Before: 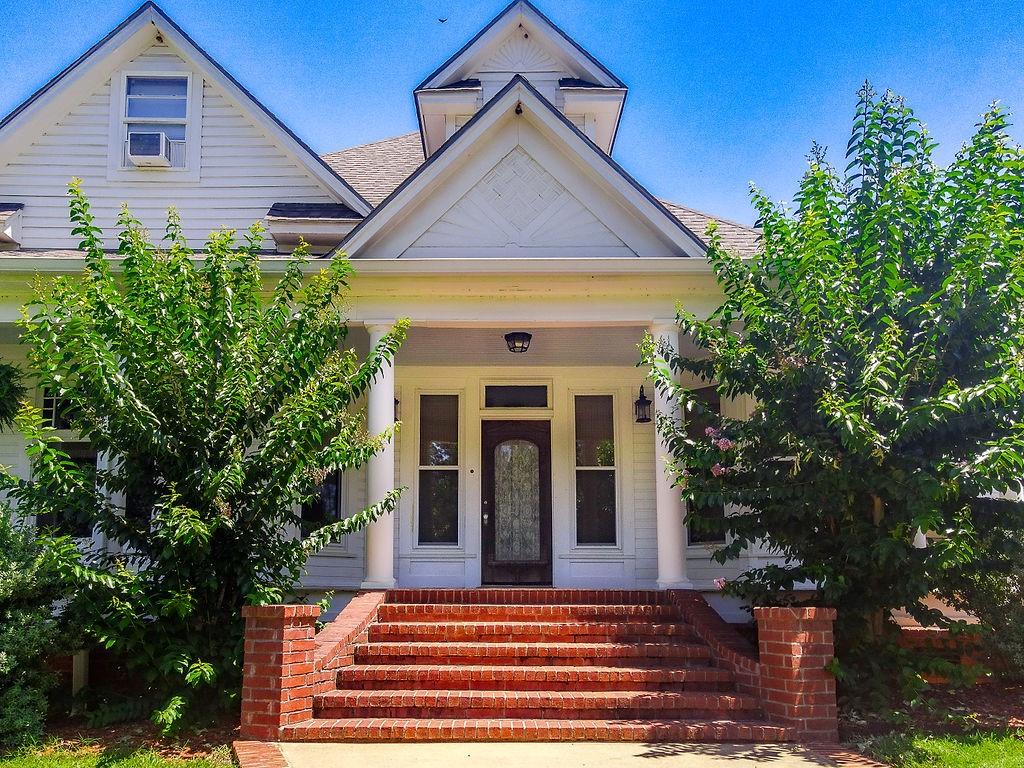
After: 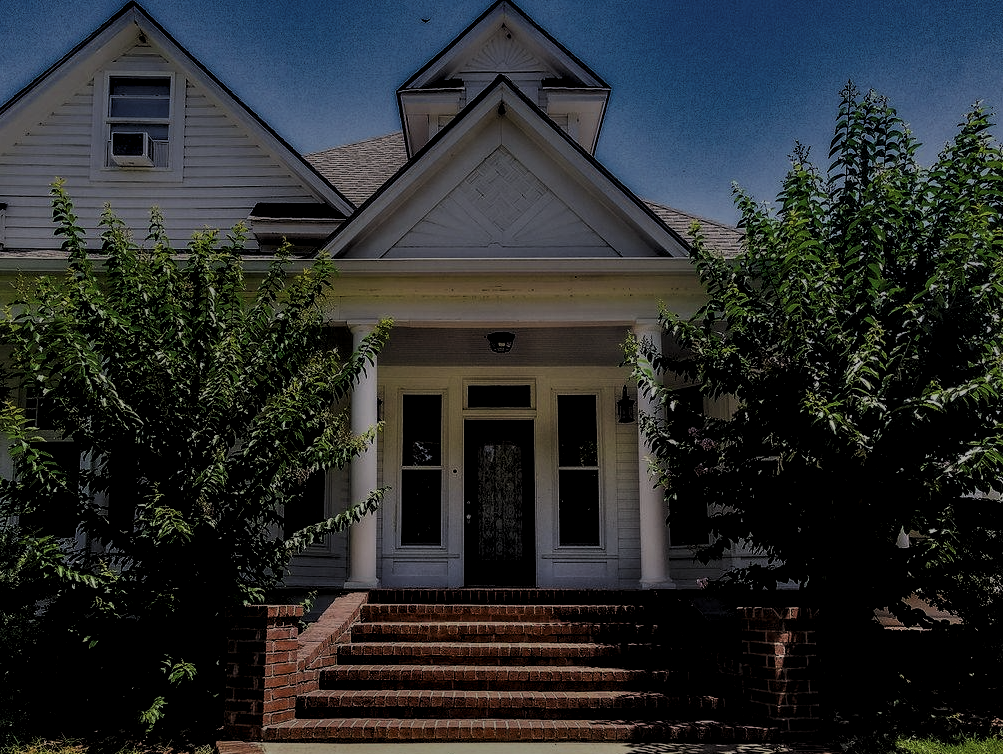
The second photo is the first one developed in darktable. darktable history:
crop: left 1.711%, right 0.28%, bottom 1.774%
shadows and highlights: shadows 37.11, highlights -28, shadows color adjustment 99.14%, highlights color adjustment 0.708%, soften with gaussian
exposure: exposure -1.943 EV, compensate highlight preservation false
levels: levels [0.129, 0.519, 0.867]
local contrast: on, module defaults
